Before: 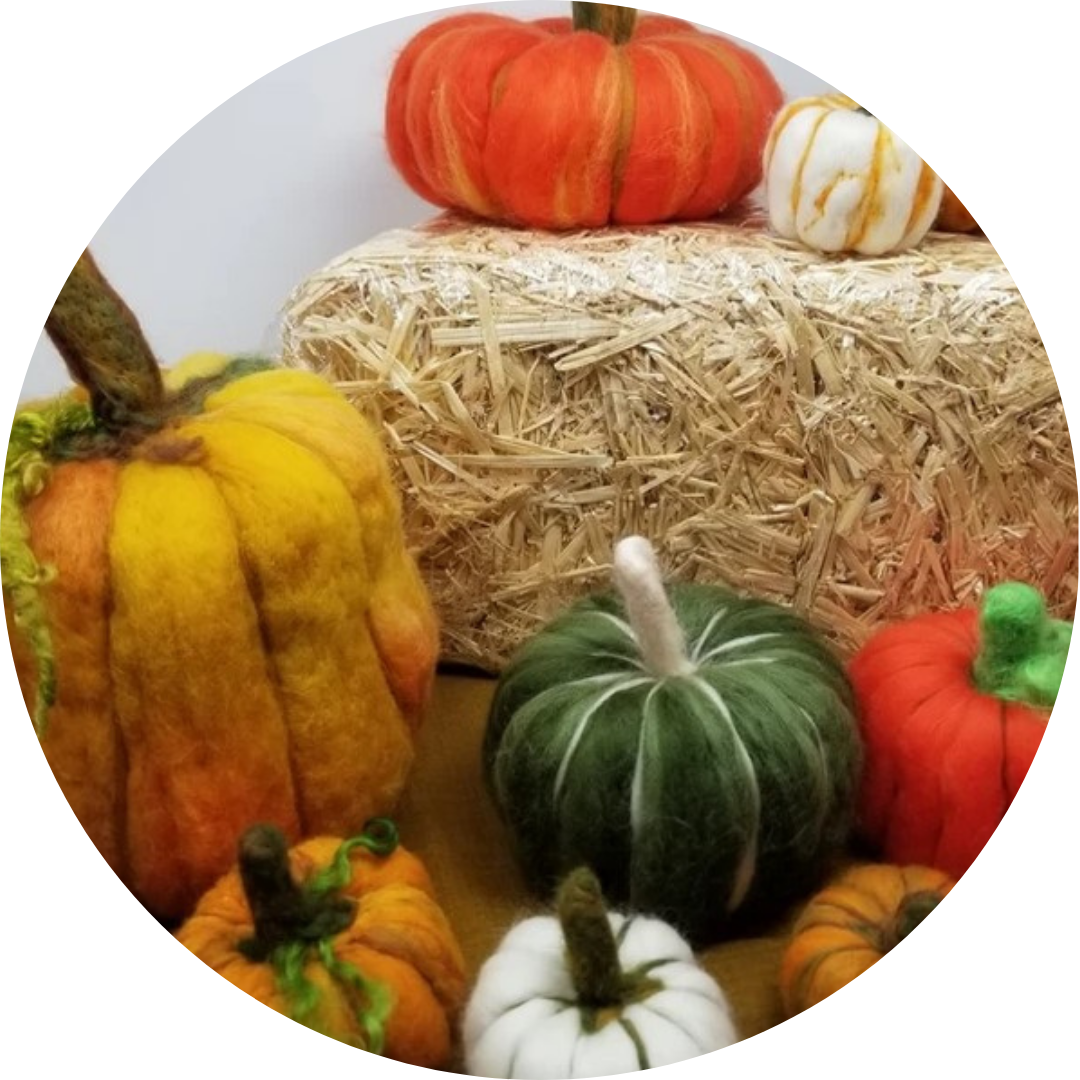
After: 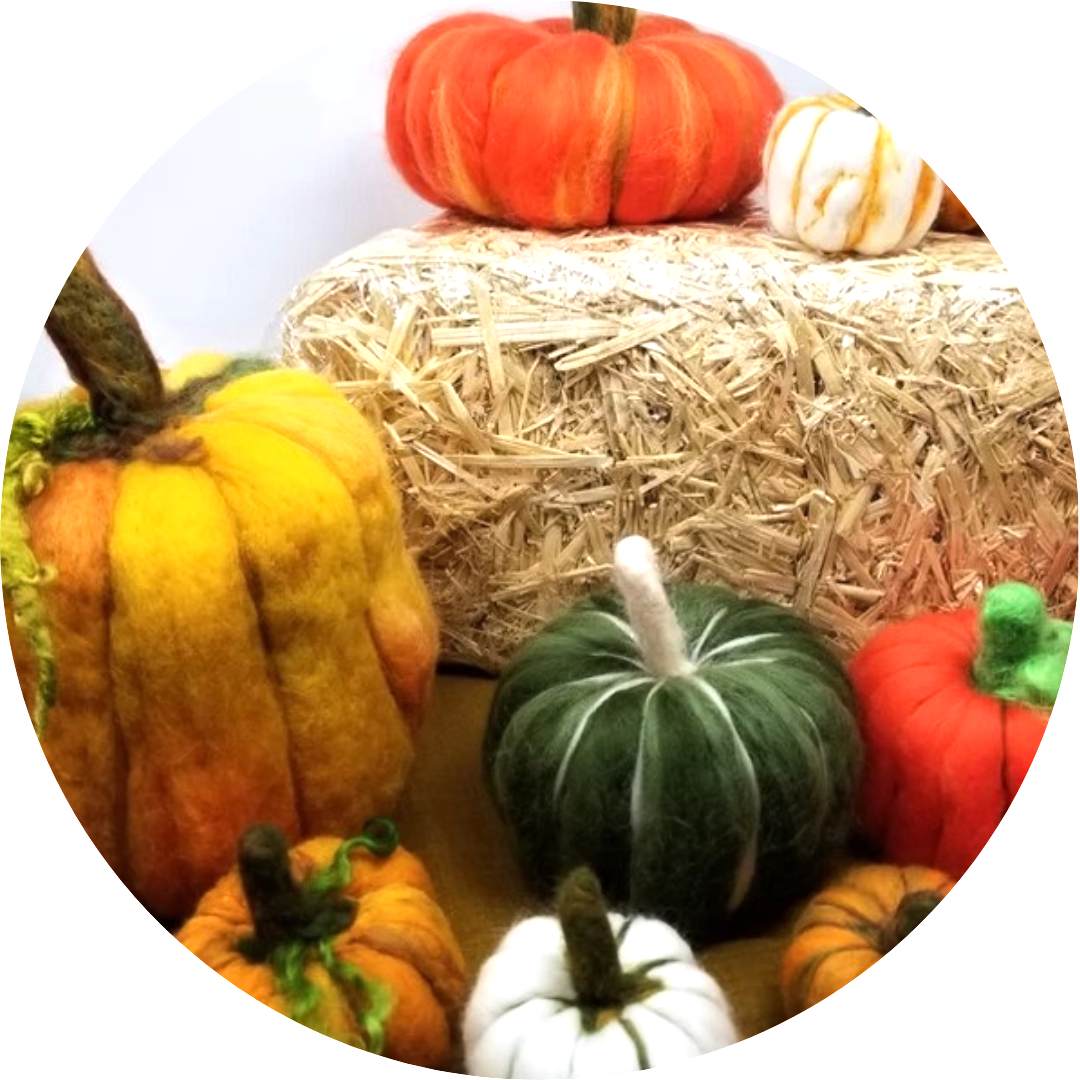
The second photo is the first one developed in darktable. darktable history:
white balance: red 1.004, blue 1.024
tone equalizer: -8 EV 0.001 EV, -7 EV -0.002 EV, -6 EV 0.002 EV, -5 EV -0.03 EV, -4 EV -0.116 EV, -3 EV -0.169 EV, -2 EV 0.24 EV, -1 EV 0.702 EV, +0 EV 0.493 EV
